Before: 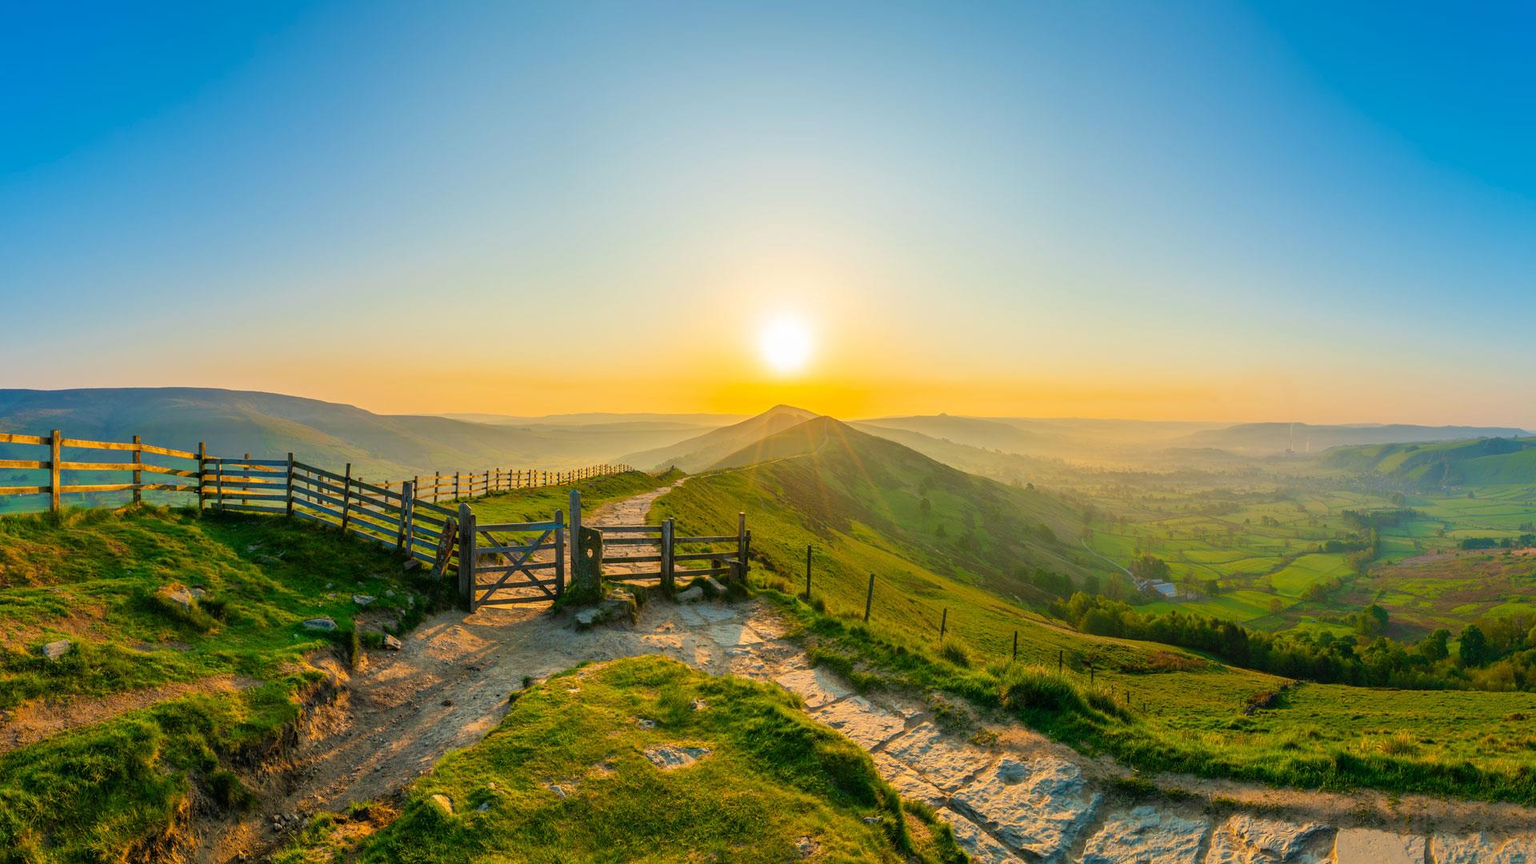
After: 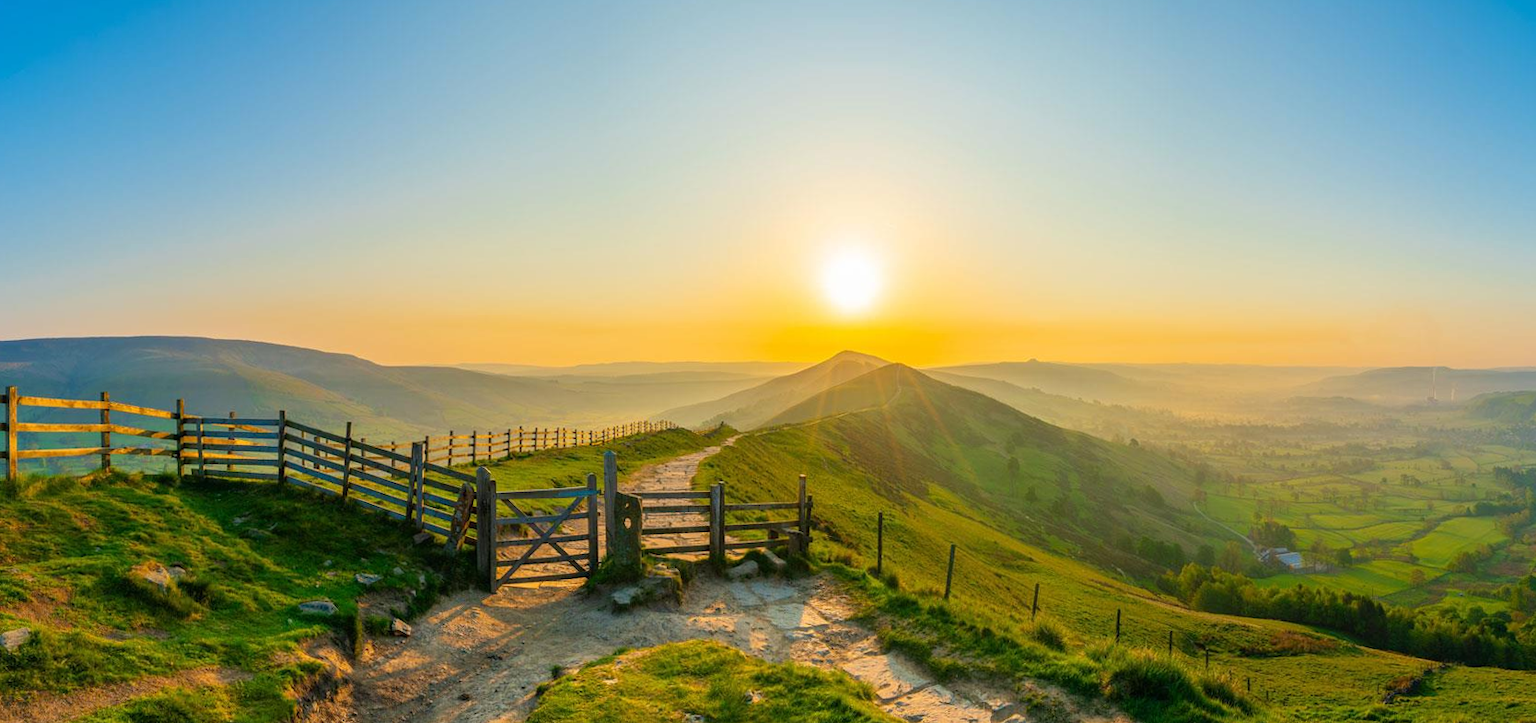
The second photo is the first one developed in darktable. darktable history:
crop and rotate: left 2.425%, top 11.305%, right 9.6%, bottom 15.08%
rotate and perspective: rotation -0.45°, automatic cropping original format, crop left 0.008, crop right 0.992, crop top 0.012, crop bottom 0.988
